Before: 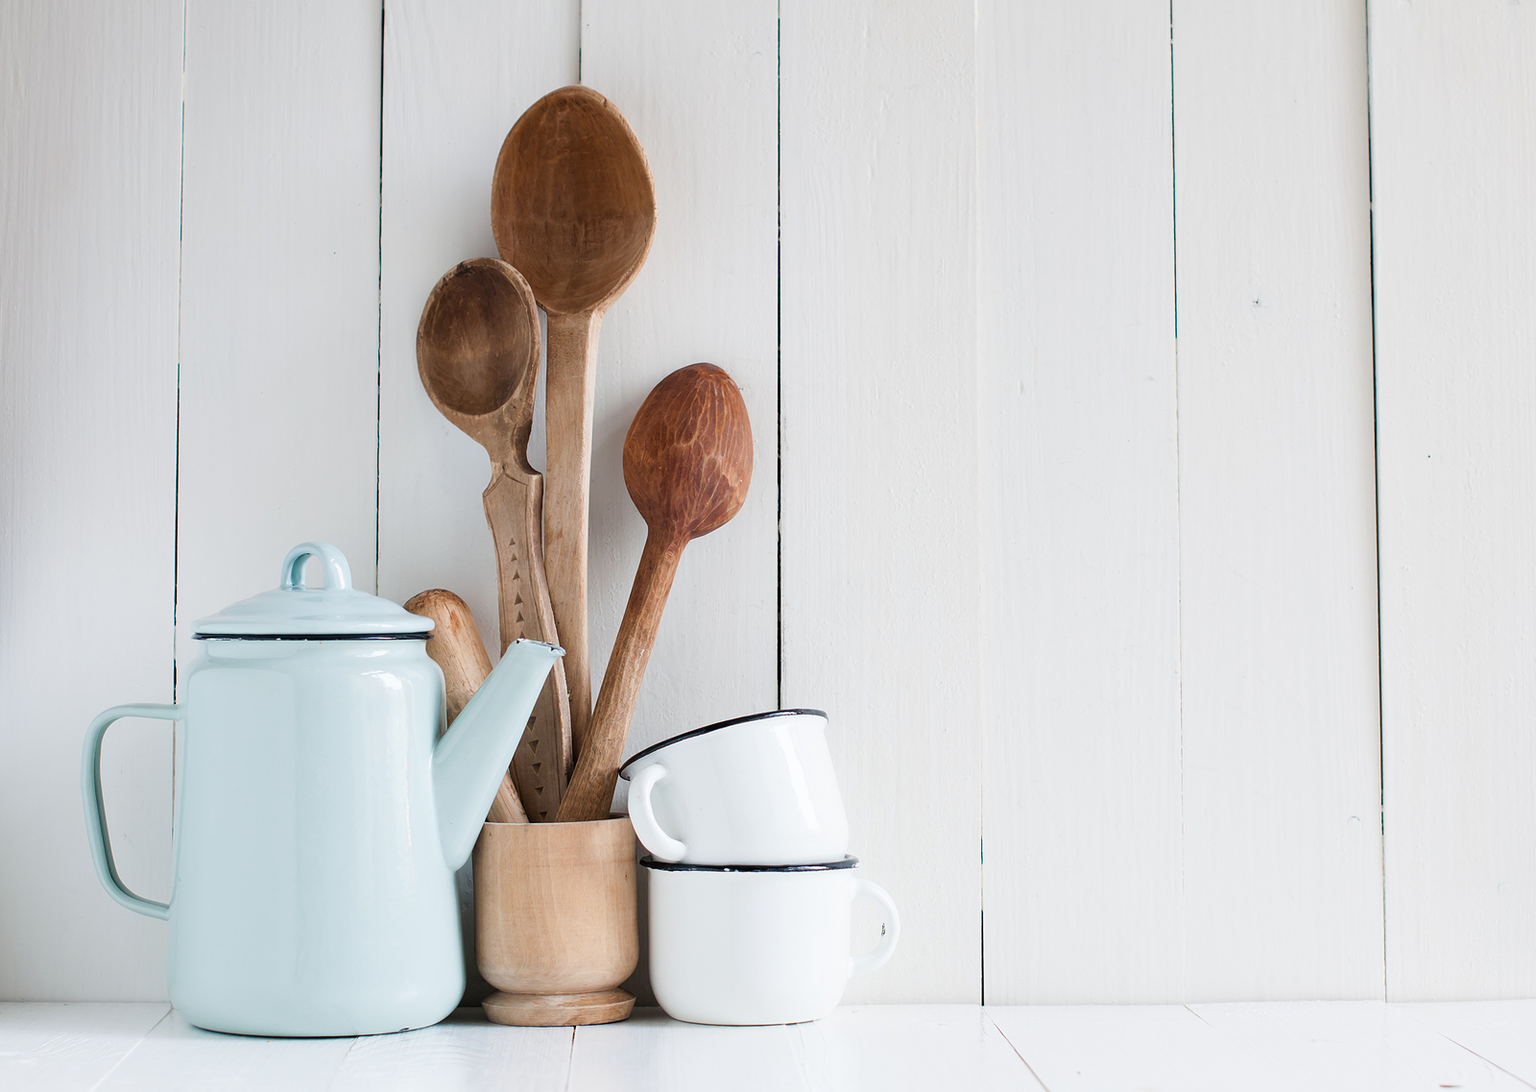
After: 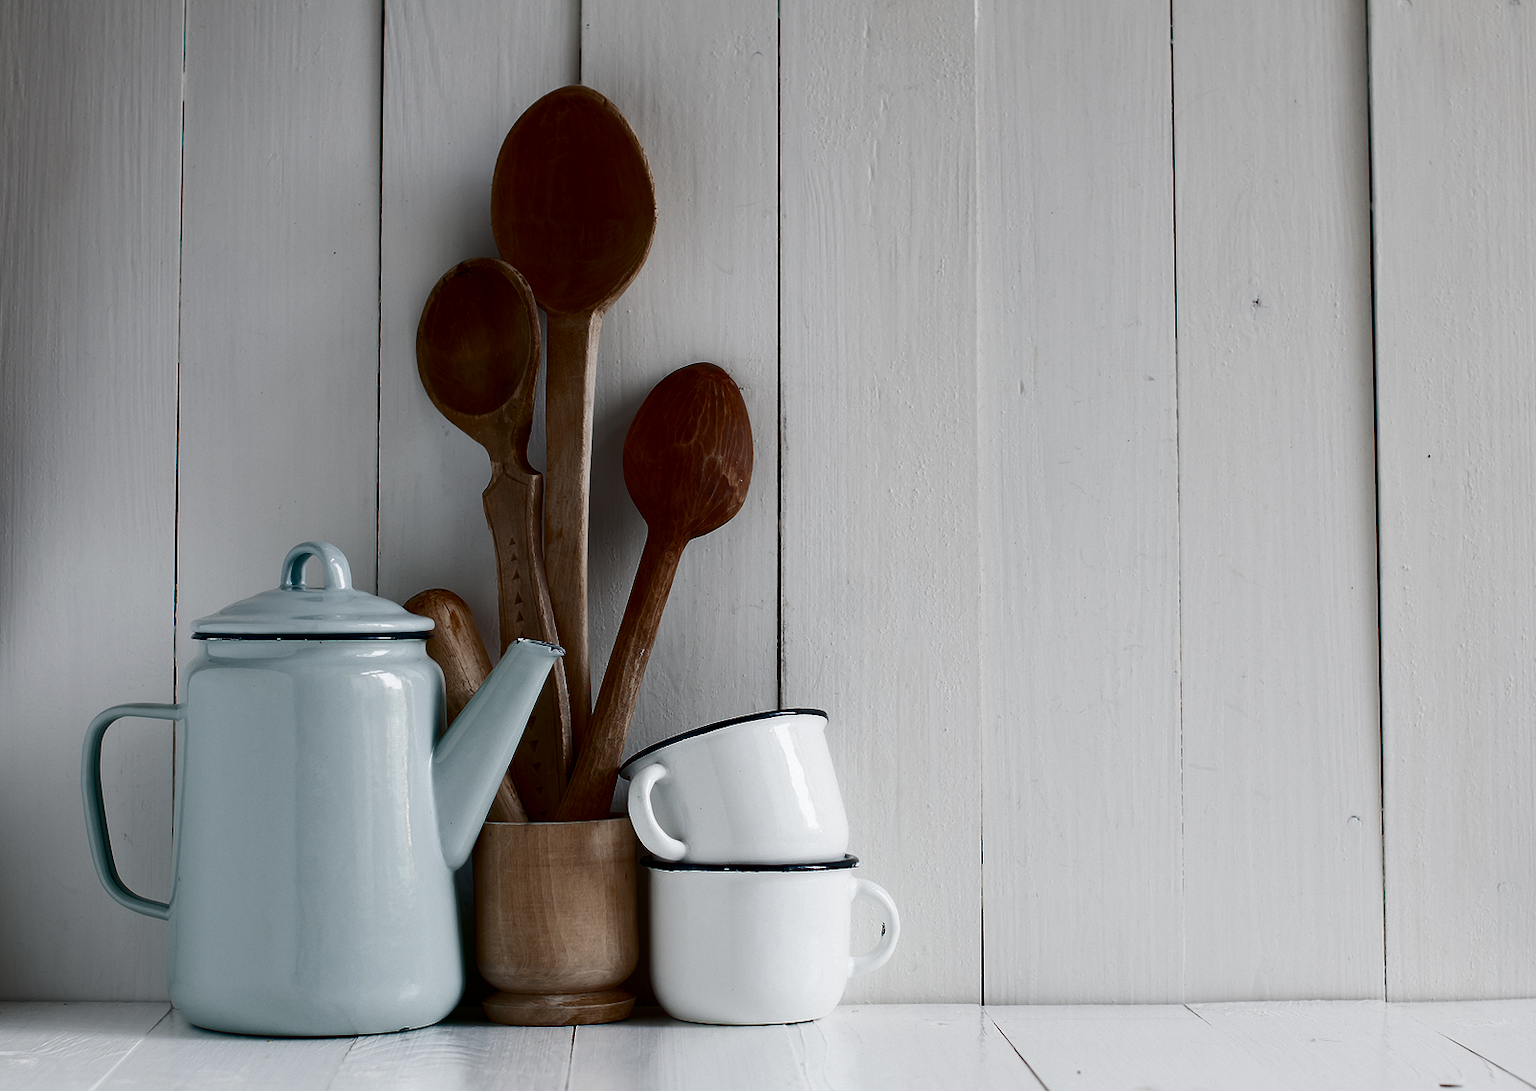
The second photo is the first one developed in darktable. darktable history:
rgb curve: curves: ch0 [(0, 0) (0.415, 0.237) (1, 1)]
contrast brightness saturation: brightness -0.52
